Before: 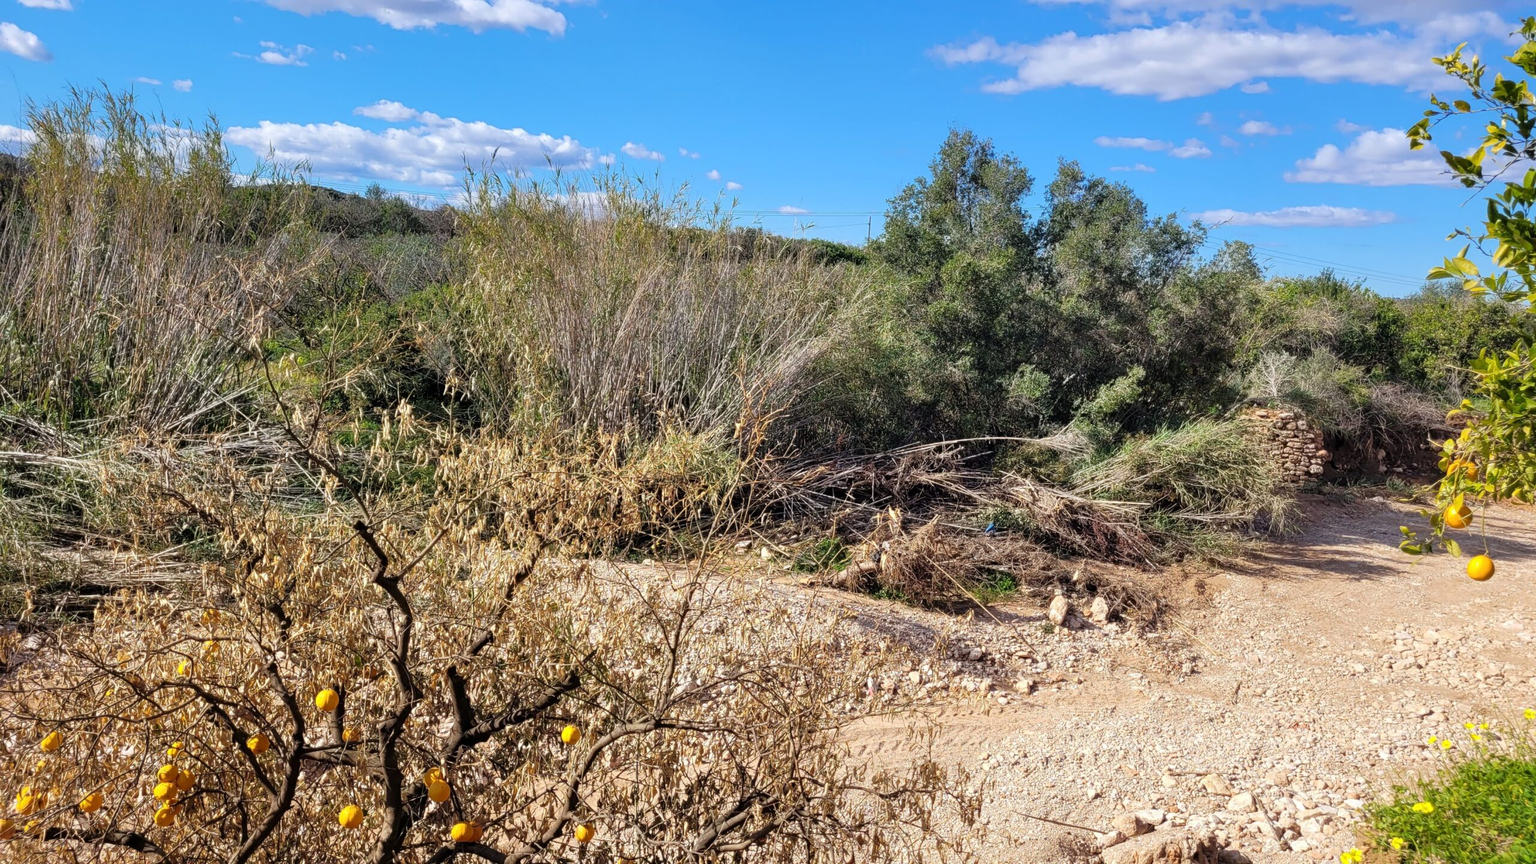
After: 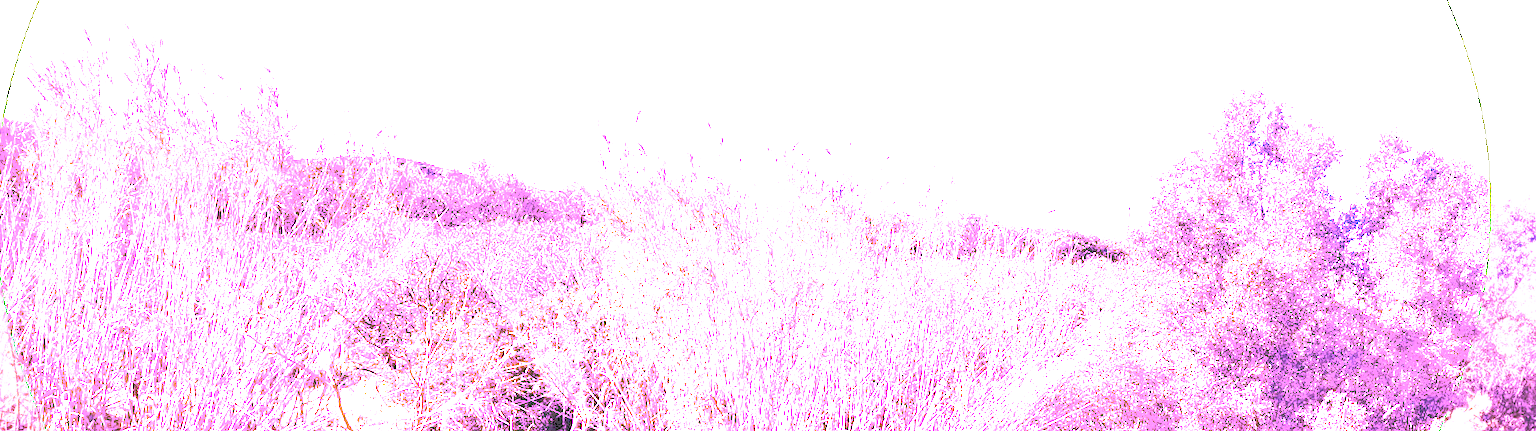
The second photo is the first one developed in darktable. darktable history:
color calibration: illuminant as shot in camera, x 0.378, y 0.381, temperature 4093.13 K, saturation algorithm version 1 (2020)
tone curve: curves: ch0 [(0, 0) (0.003, 0.275) (0.011, 0.288) (0.025, 0.309) (0.044, 0.326) (0.069, 0.346) (0.1, 0.37) (0.136, 0.396) (0.177, 0.432) (0.224, 0.473) (0.277, 0.516) (0.335, 0.566) (0.399, 0.611) (0.468, 0.661) (0.543, 0.711) (0.623, 0.761) (0.709, 0.817) (0.801, 0.867) (0.898, 0.911) (1, 1)], preserve colors none
vignetting: fall-off start 97.23%, saturation -0.024, center (-0.033, -0.042), width/height ratio 1.179, unbound false
crop: left 0.579%, top 7.627%, right 23.167%, bottom 54.275%
white balance: red 8, blue 8
